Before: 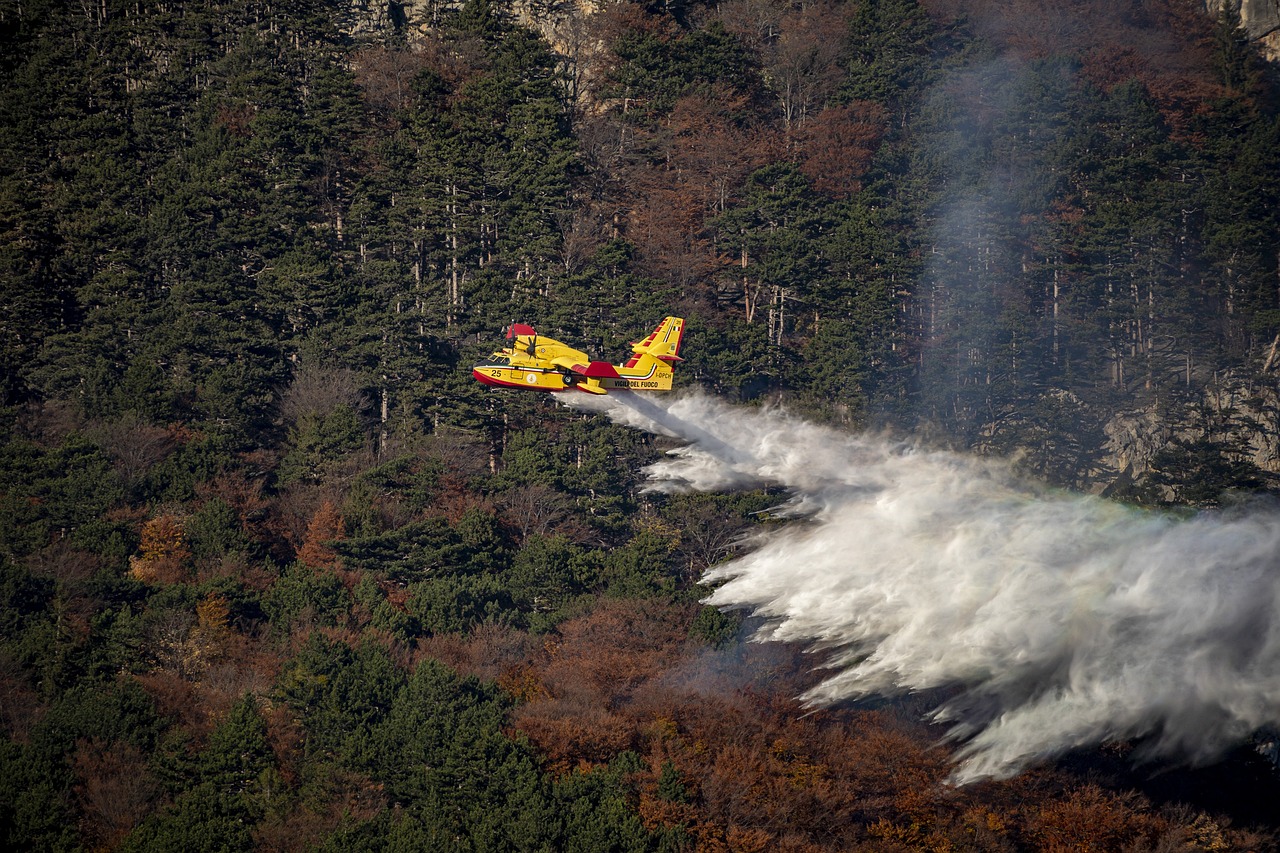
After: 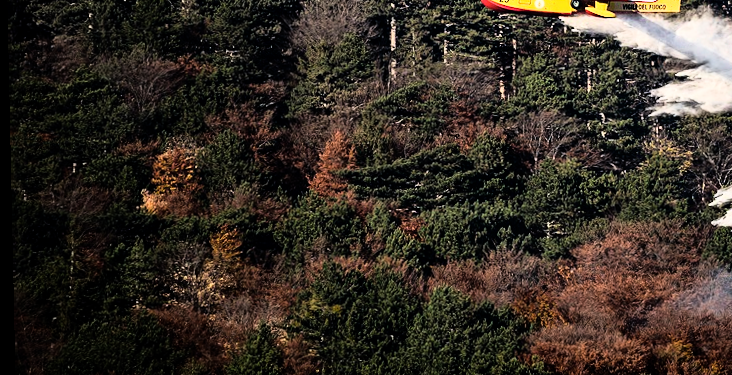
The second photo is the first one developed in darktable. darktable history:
rotate and perspective: rotation -1.24°, automatic cropping off
crop: top 44.483%, right 43.593%, bottom 12.892%
contrast brightness saturation: saturation -0.1
rgb curve: curves: ch0 [(0, 0) (0.21, 0.15) (0.24, 0.21) (0.5, 0.75) (0.75, 0.96) (0.89, 0.99) (1, 1)]; ch1 [(0, 0.02) (0.21, 0.13) (0.25, 0.2) (0.5, 0.67) (0.75, 0.9) (0.89, 0.97) (1, 1)]; ch2 [(0, 0.02) (0.21, 0.13) (0.25, 0.2) (0.5, 0.67) (0.75, 0.9) (0.89, 0.97) (1, 1)], compensate middle gray true
